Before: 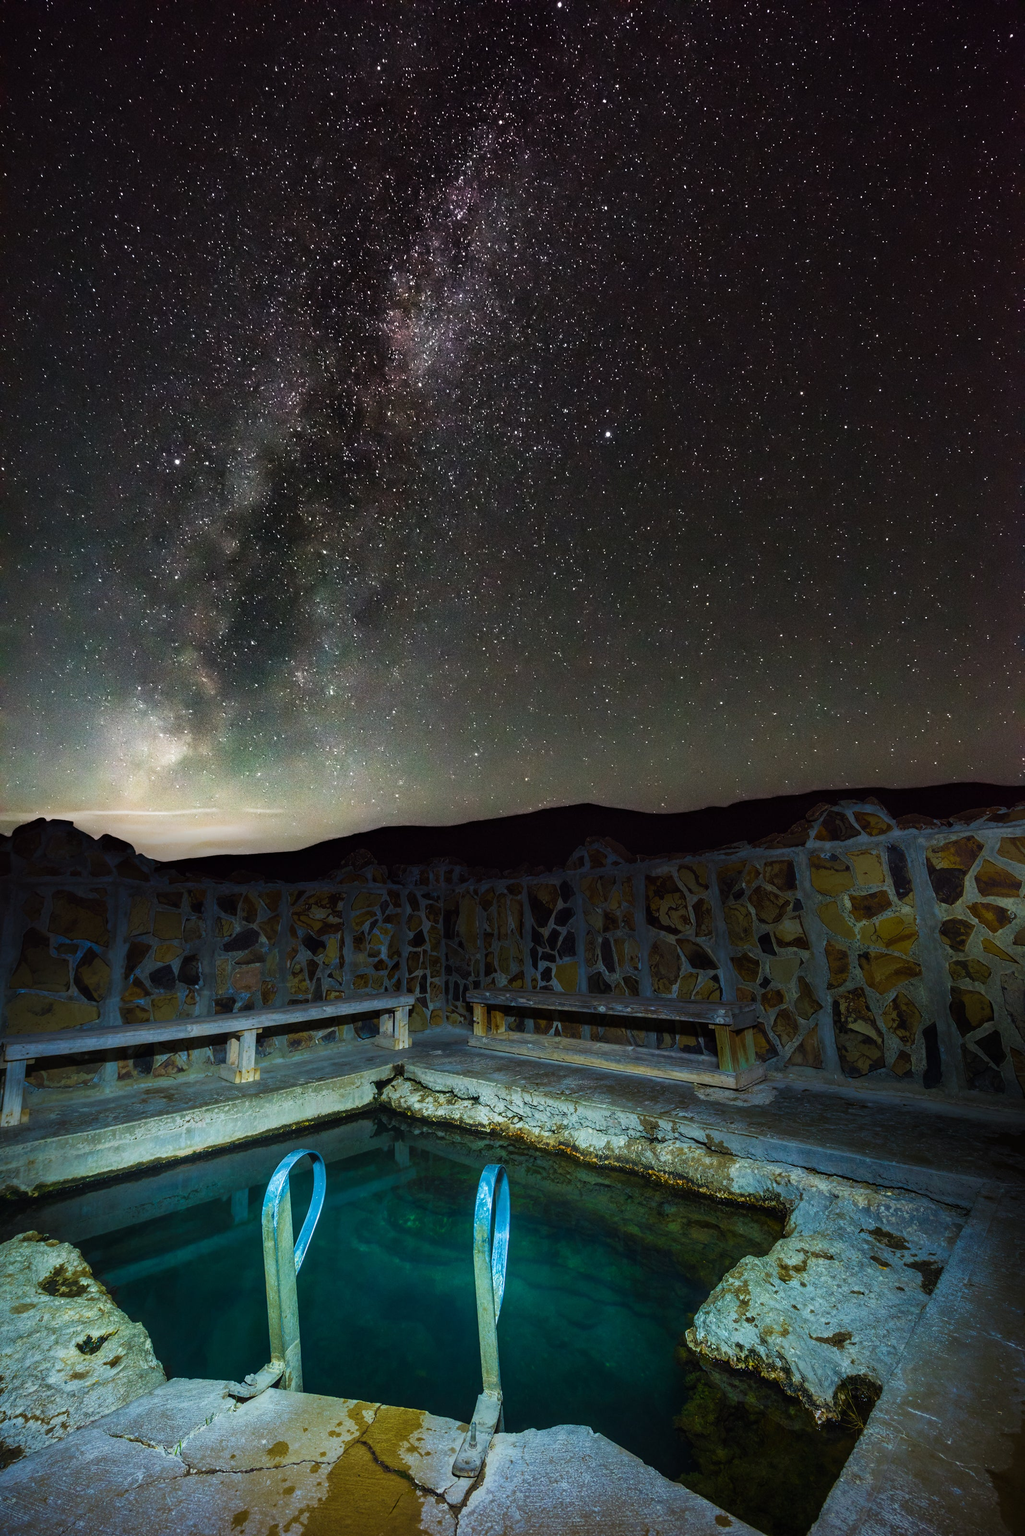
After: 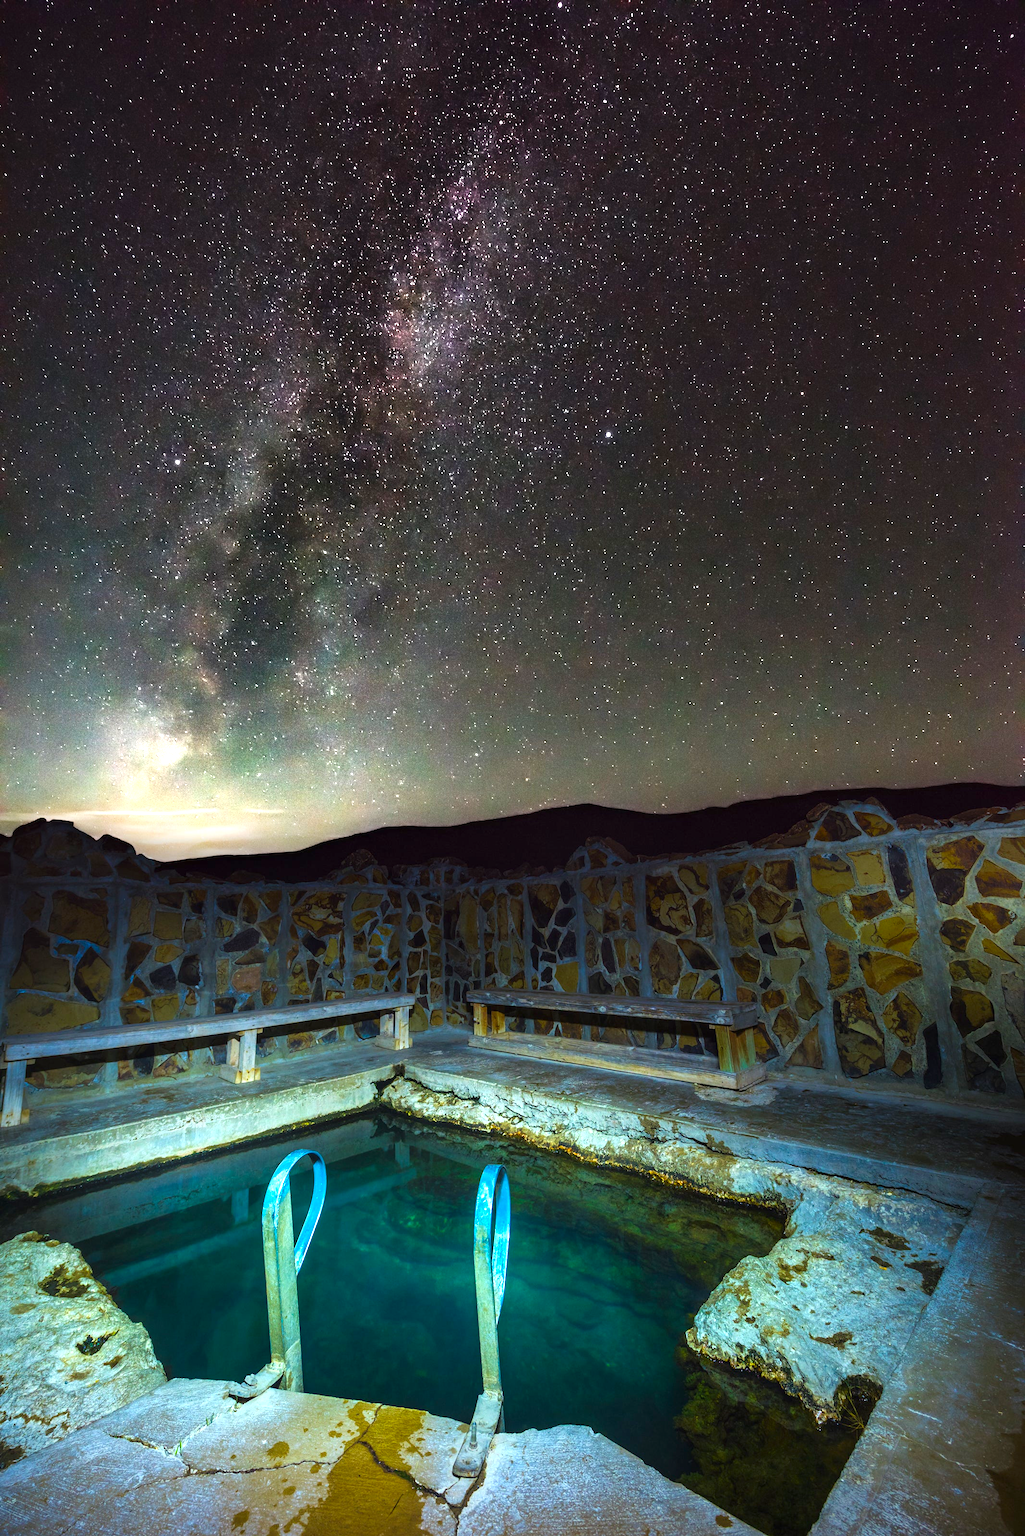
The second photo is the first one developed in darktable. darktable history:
exposure: black level correction 0, exposure 0.9 EV, compensate highlight preservation false
contrast brightness saturation: saturation 0.18
